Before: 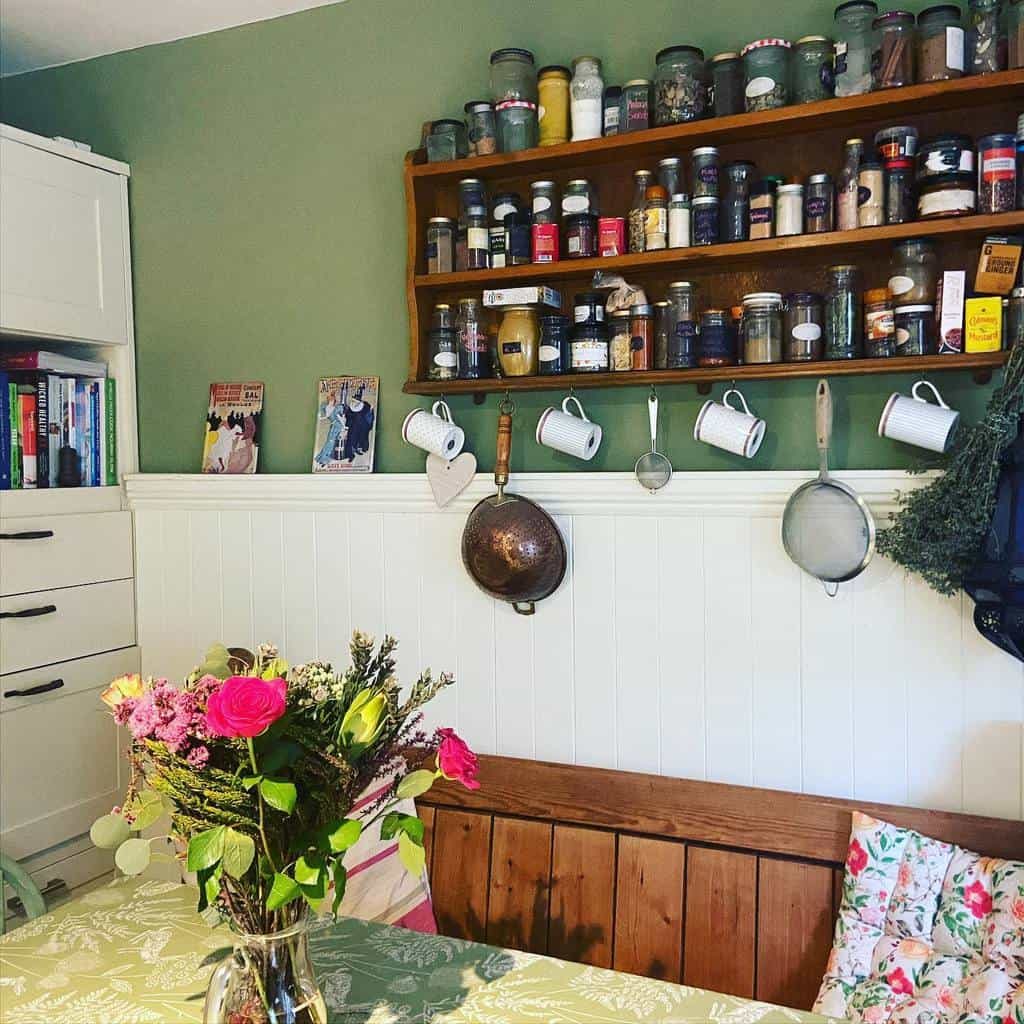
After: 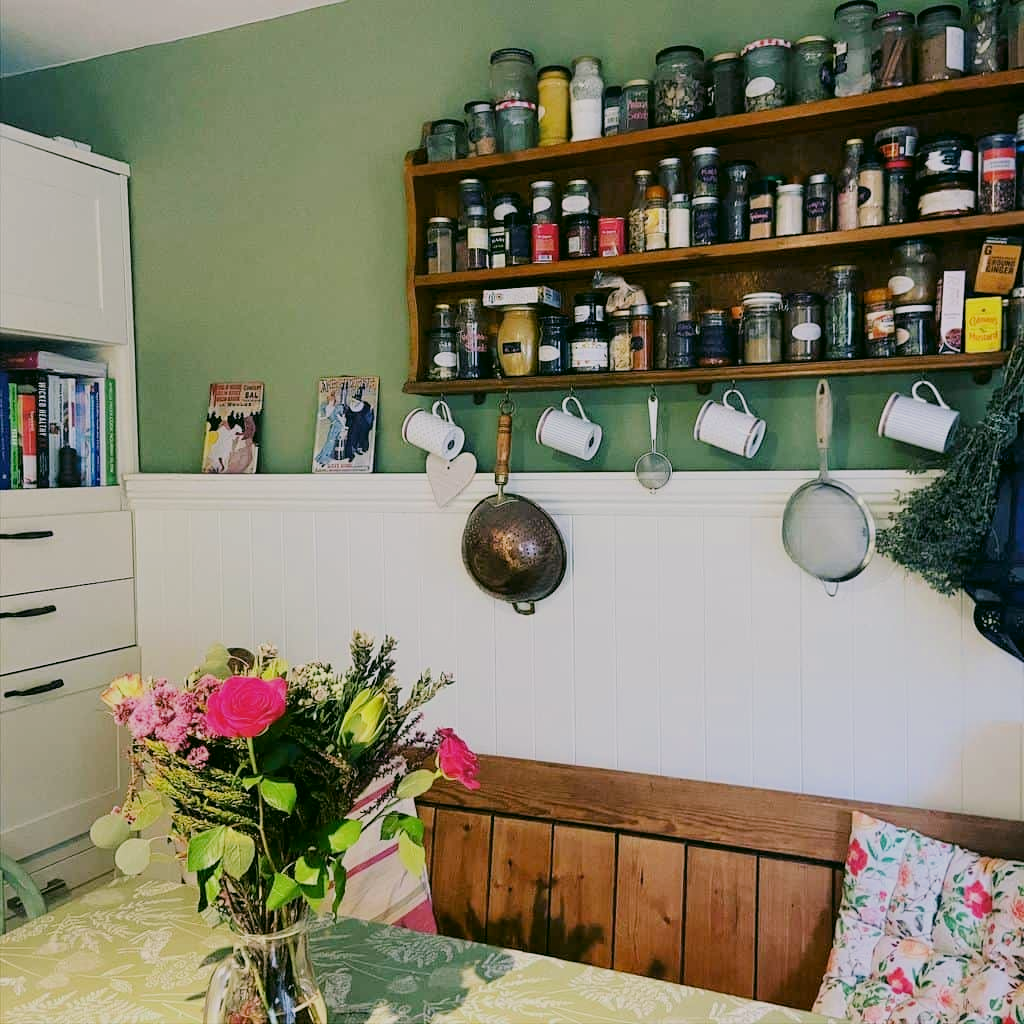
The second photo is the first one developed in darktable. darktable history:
color calibration: illuminant as shot in camera, x 0.358, y 0.373, temperature 4628.91 K
color correction: highlights a* 3.93, highlights b* 4.92, shadows a* -7.9, shadows b* 5.01
filmic rgb: black relative exposure -7.65 EV, white relative exposure 4.56 EV, hardness 3.61
